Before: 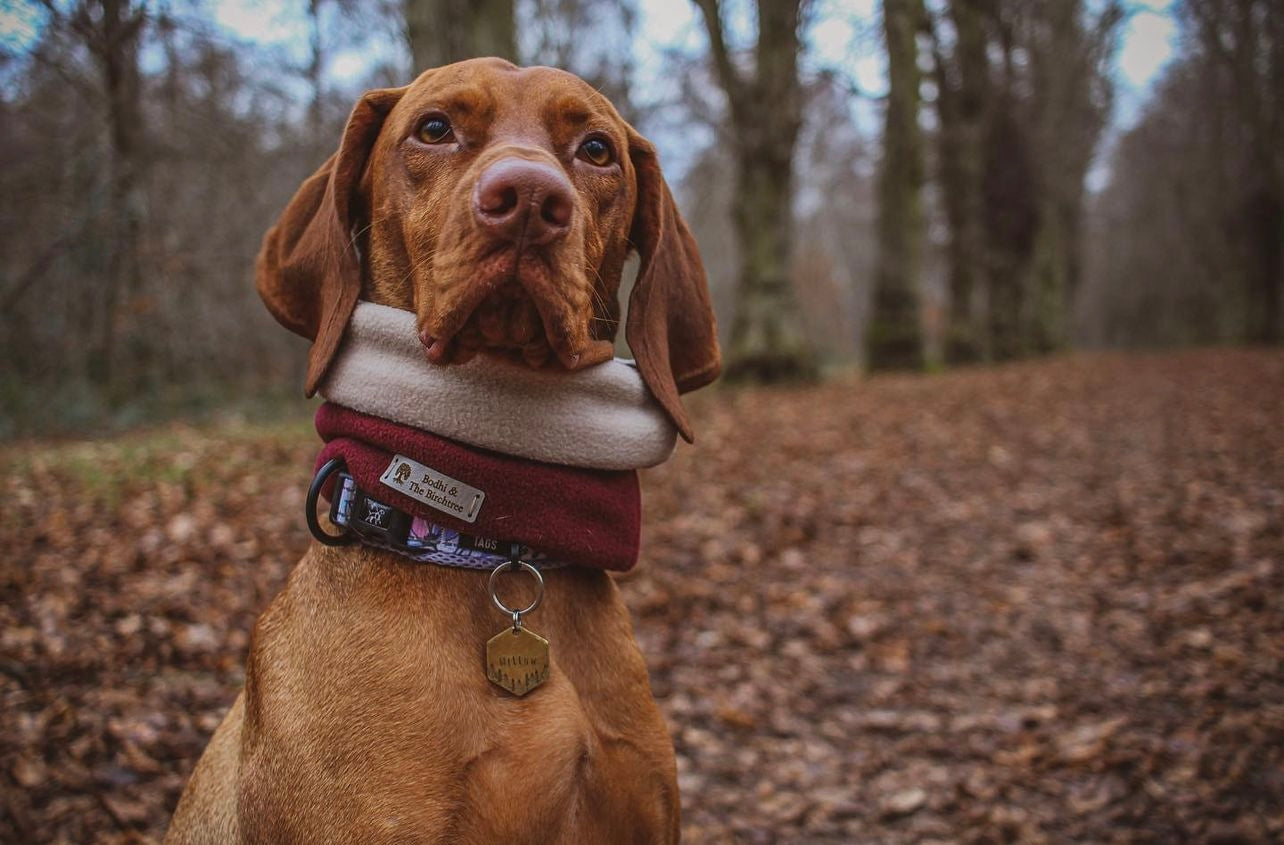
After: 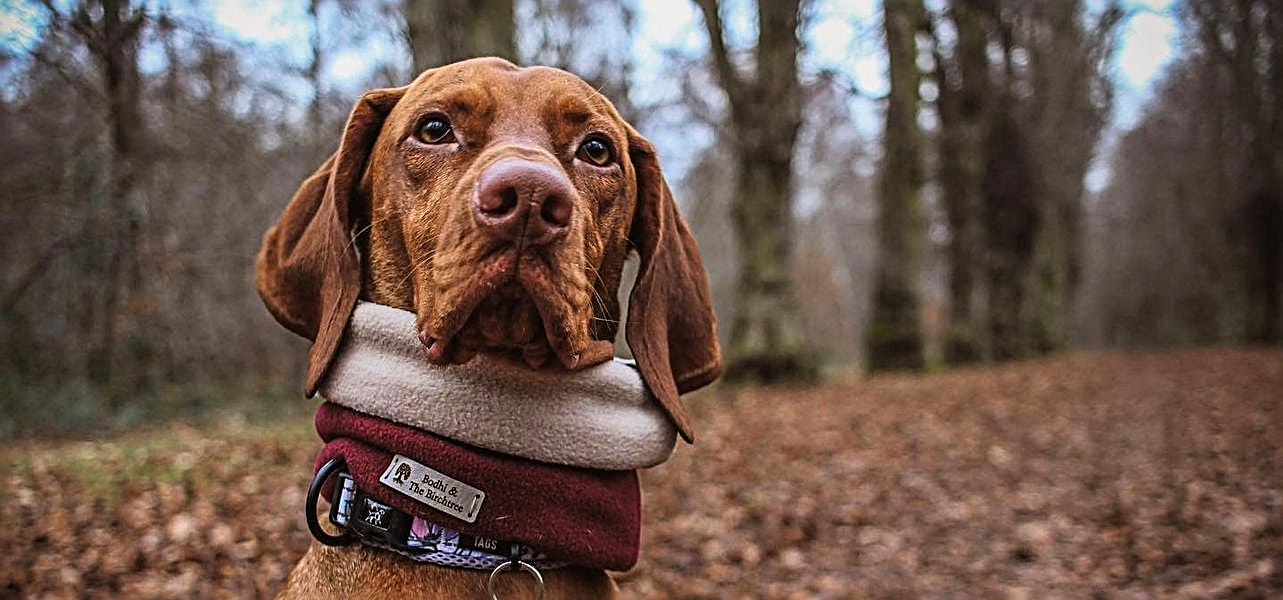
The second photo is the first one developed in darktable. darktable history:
crop: right 0.001%, bottom 28.89%
exposure: exposure 0.403 EV, compensate exposure bias true, compensate highlight preservation false
filmic rgb: middle gray luminance 21.53%, black relative exposure -14.05 EV, white relative exposure 2.97 EV, target black luminance 0%, hardness 8.87, latitude 60.35%, contrast 1.21, highlights saturation mix 4.31%, shadows ↔ highlights balance 41.4%, color science v6 (2022)
sharpen: radius 2.978, amount 0.77
